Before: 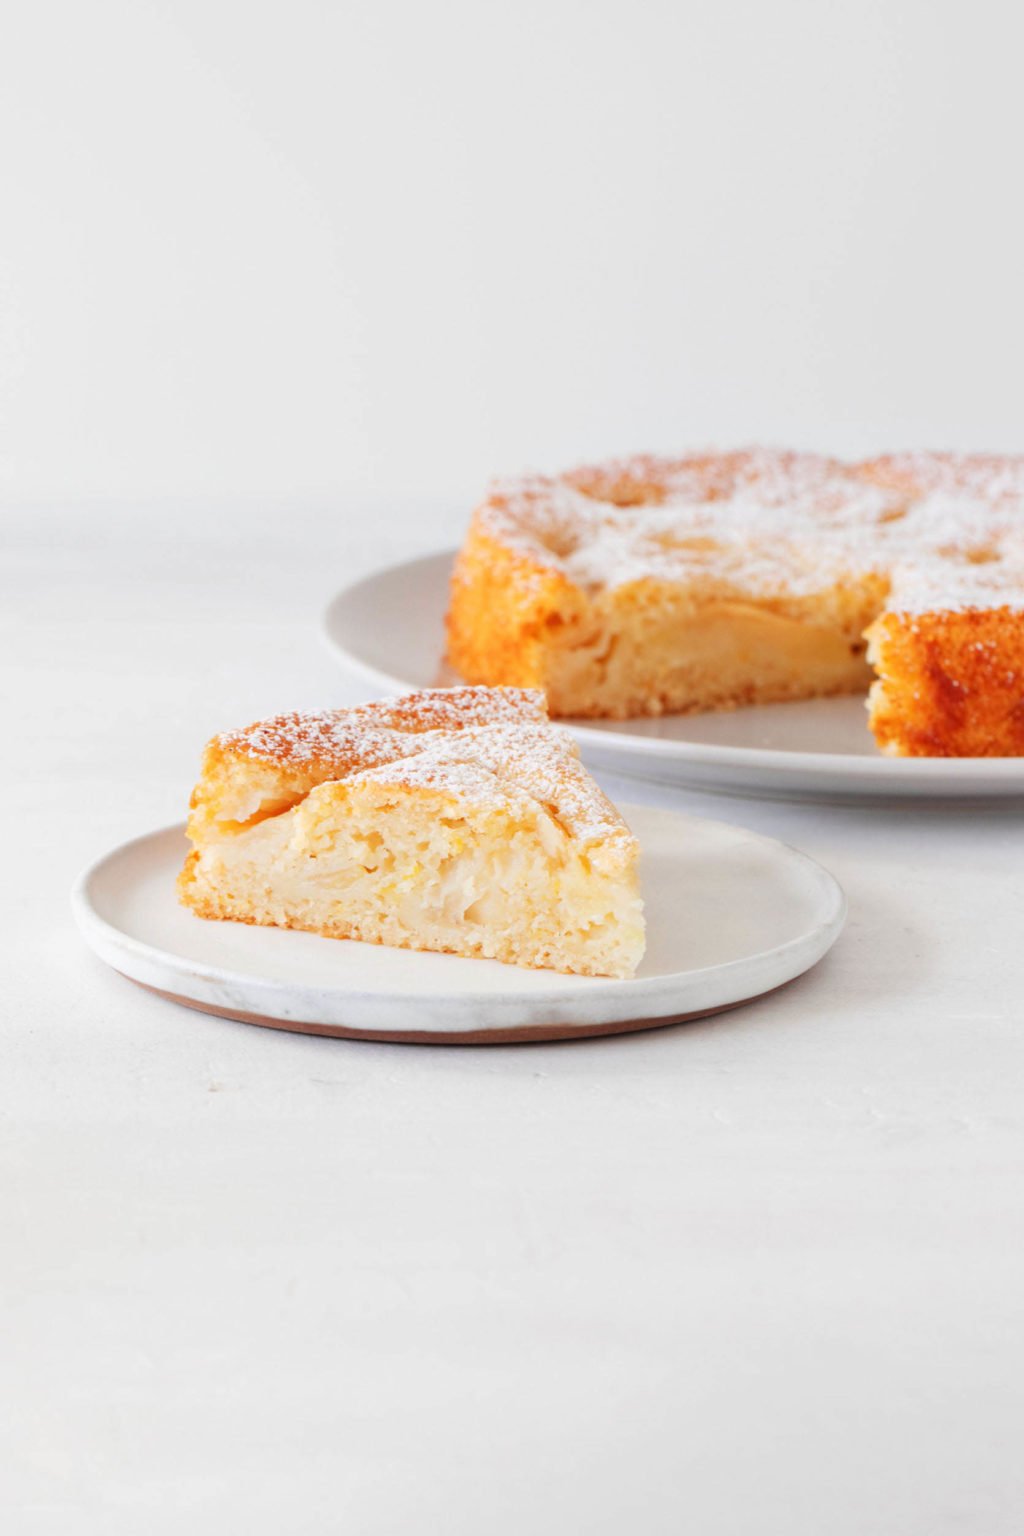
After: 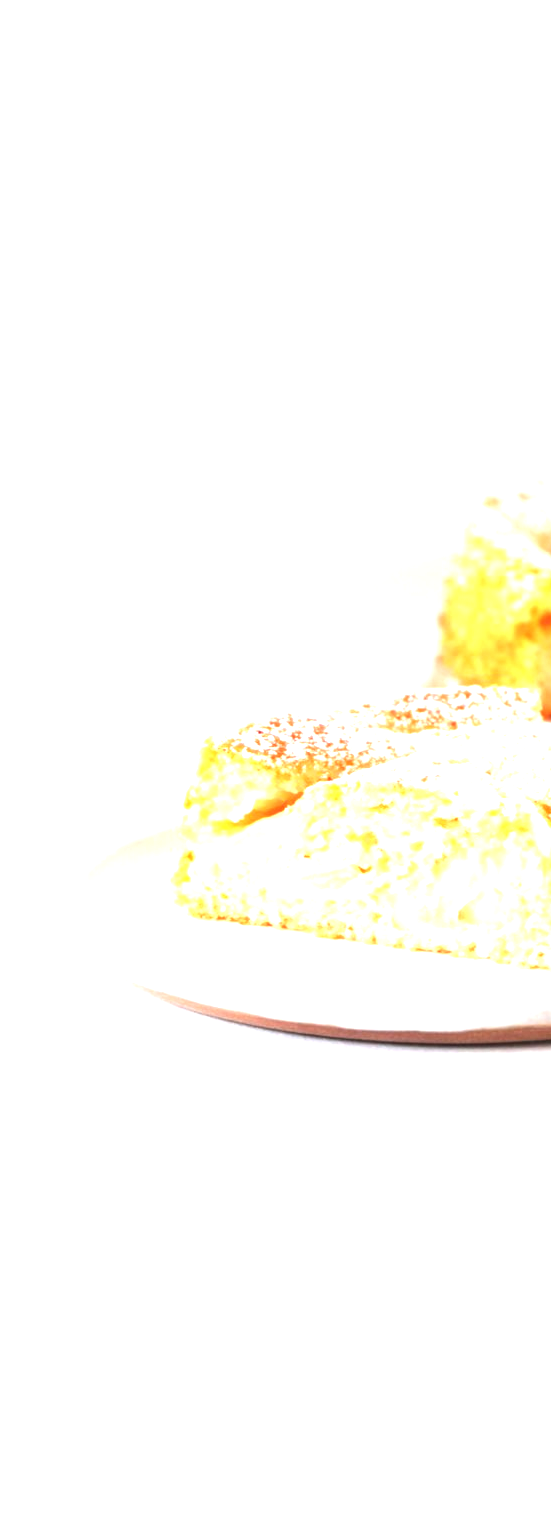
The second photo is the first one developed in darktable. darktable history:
exposure: black level correction -0.002, exposure 1.35 EV, compensate highlight preservation false
crop: left 0.587%, right 45.588%, bottom 0.086%
color correction: highlights a* 0.003, highlights b* -0.283
